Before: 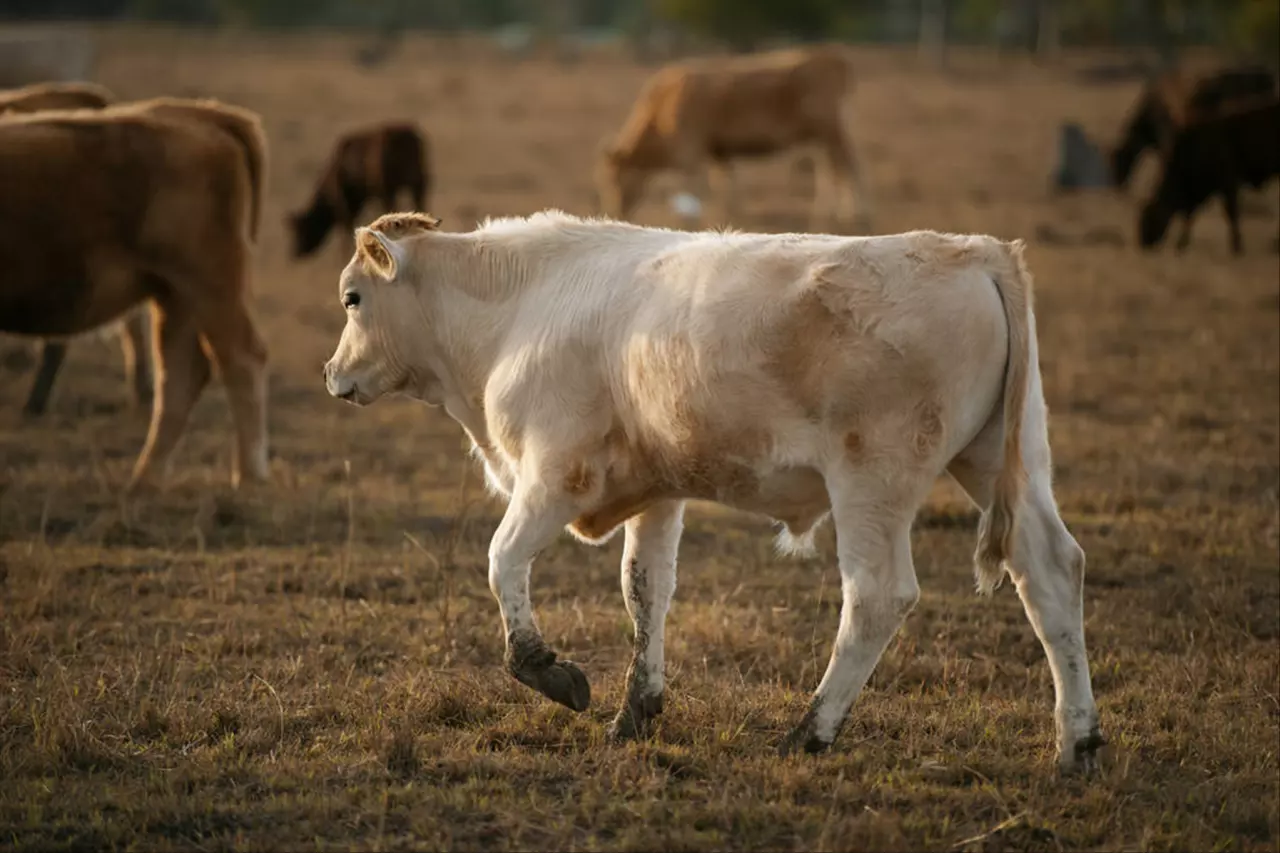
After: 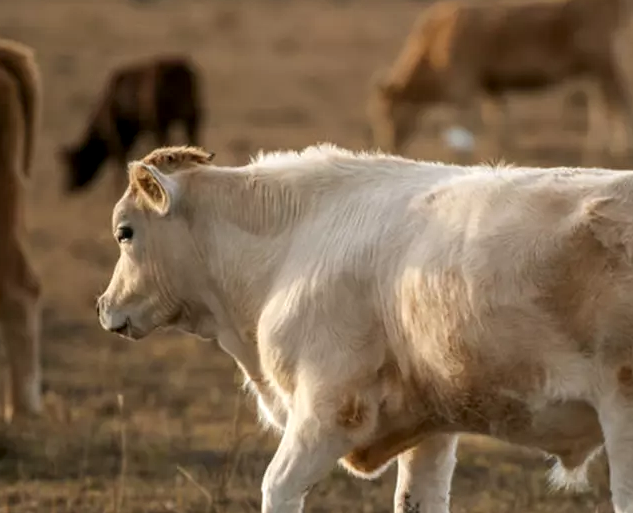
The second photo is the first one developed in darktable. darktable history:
crop: left 17.803%, top 7.836%, right 32.728%, bottom 31.986%
local contrast: on, module defaults
exposure: exposure -0.019 EV, compensate highlight preservation false
